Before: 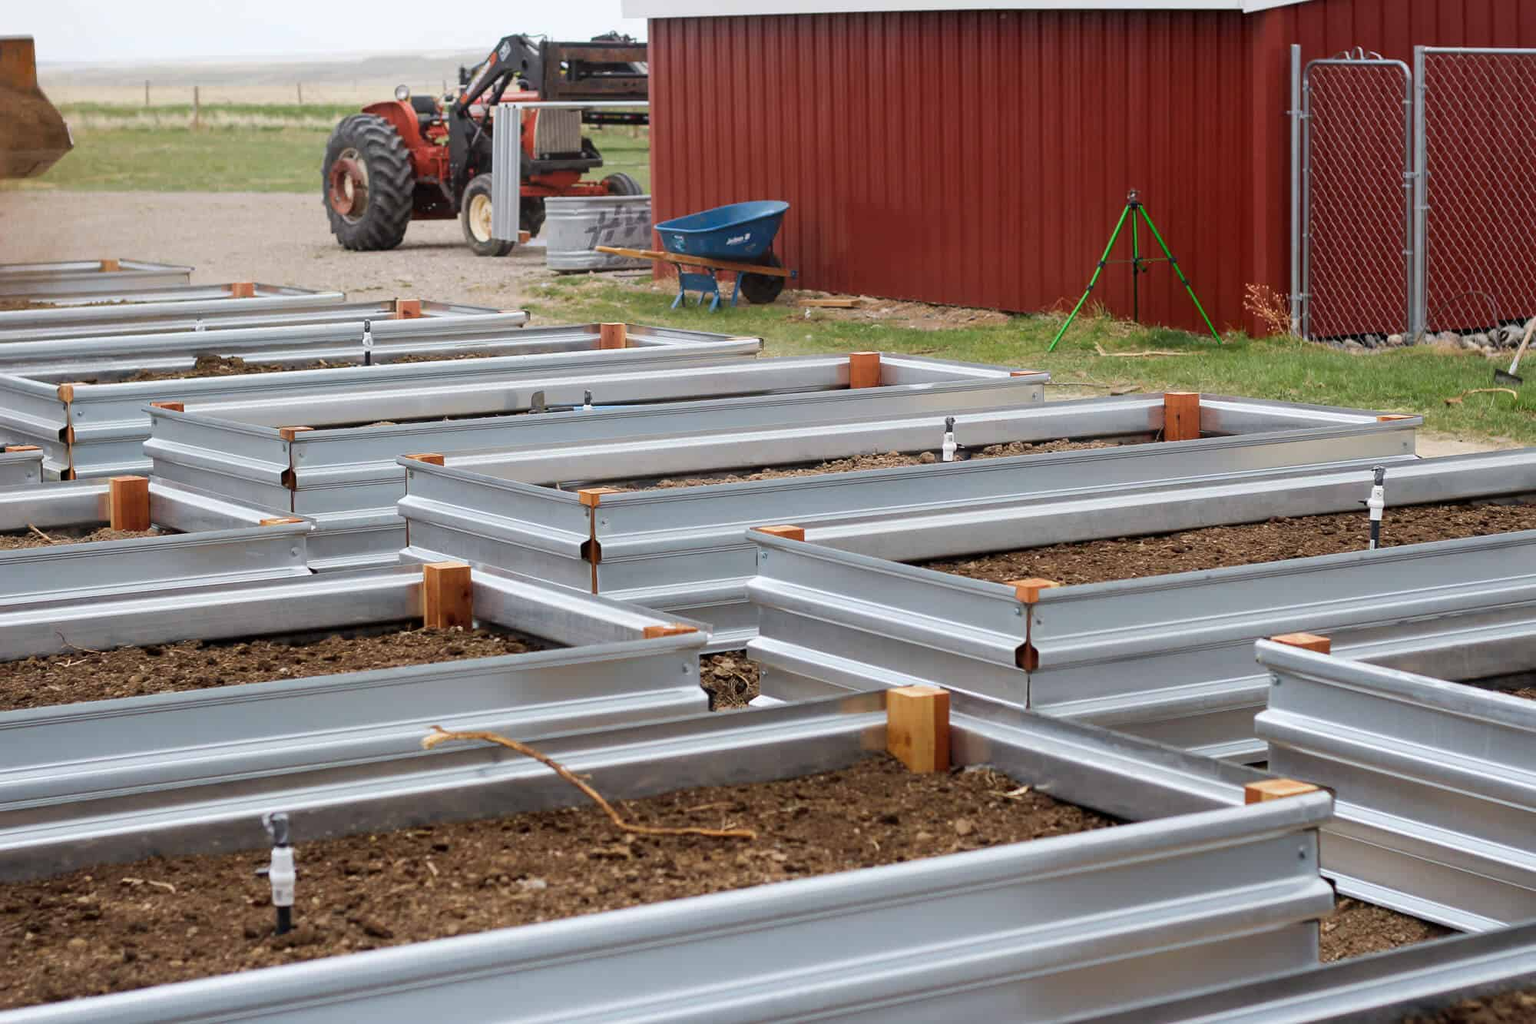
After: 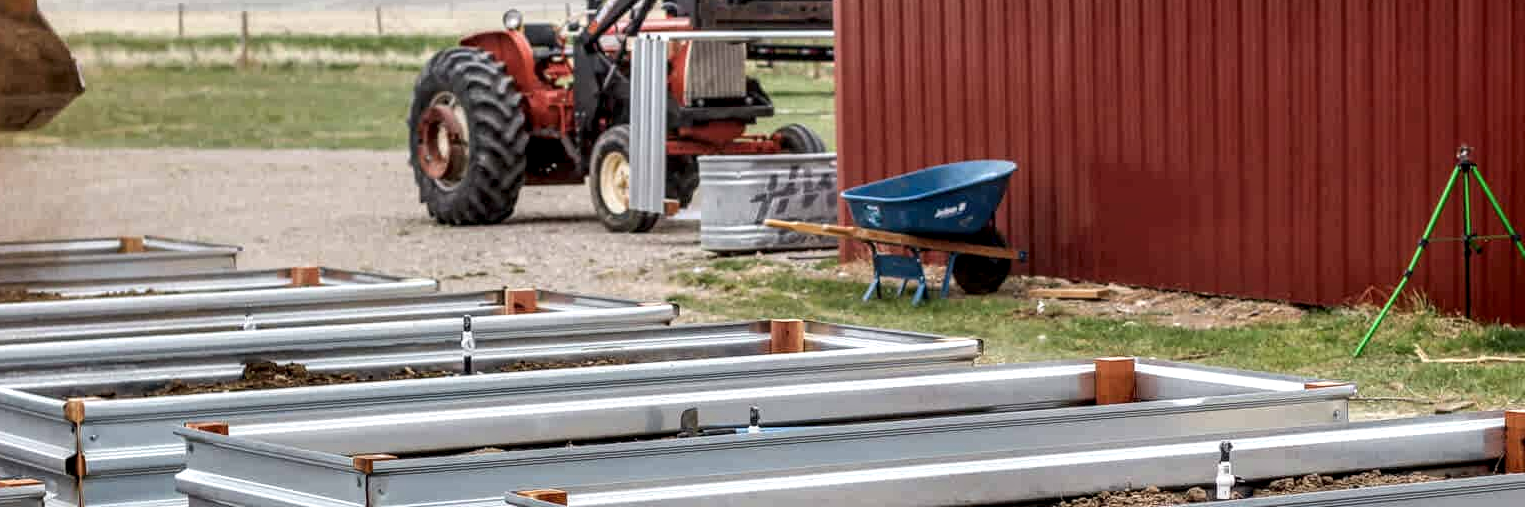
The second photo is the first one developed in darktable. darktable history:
local contrast: highlights 12%, shadows 38%, detail 183%, midtone range 0.471
crop: left 0.579%, top 7.627%, right 23.167%, bottom 54.275%
